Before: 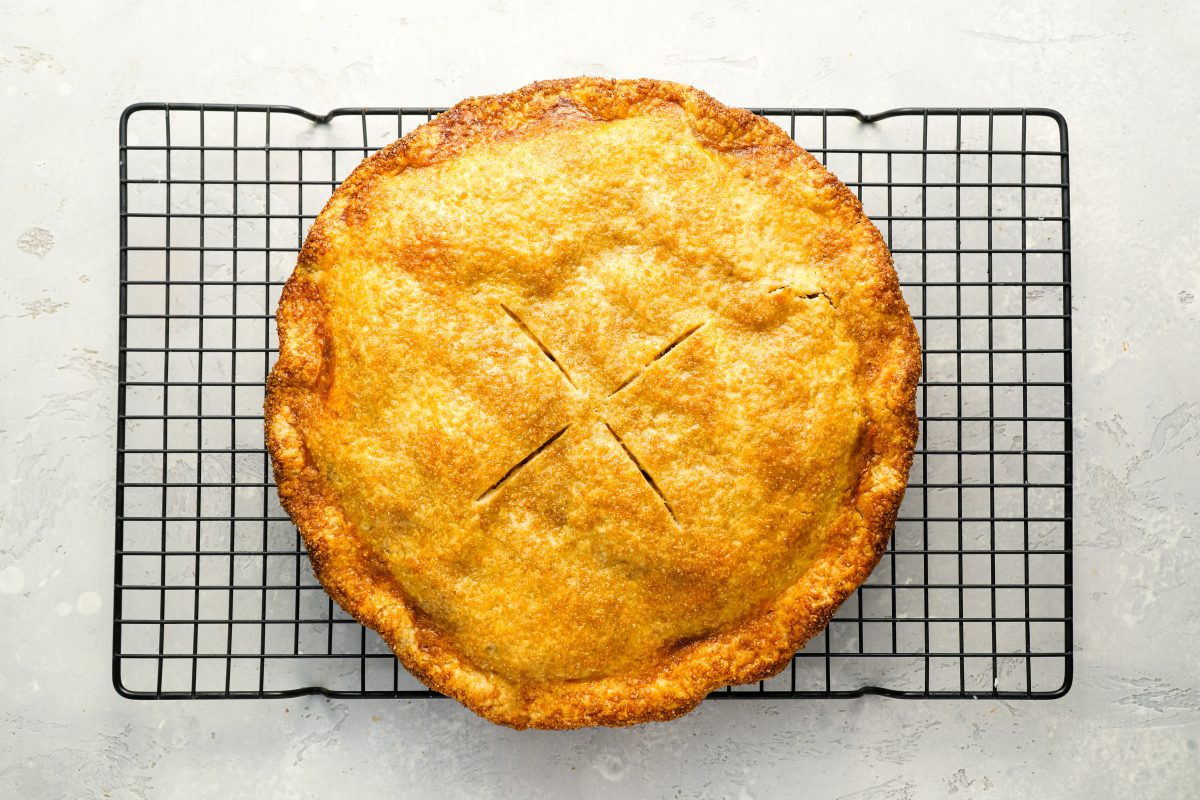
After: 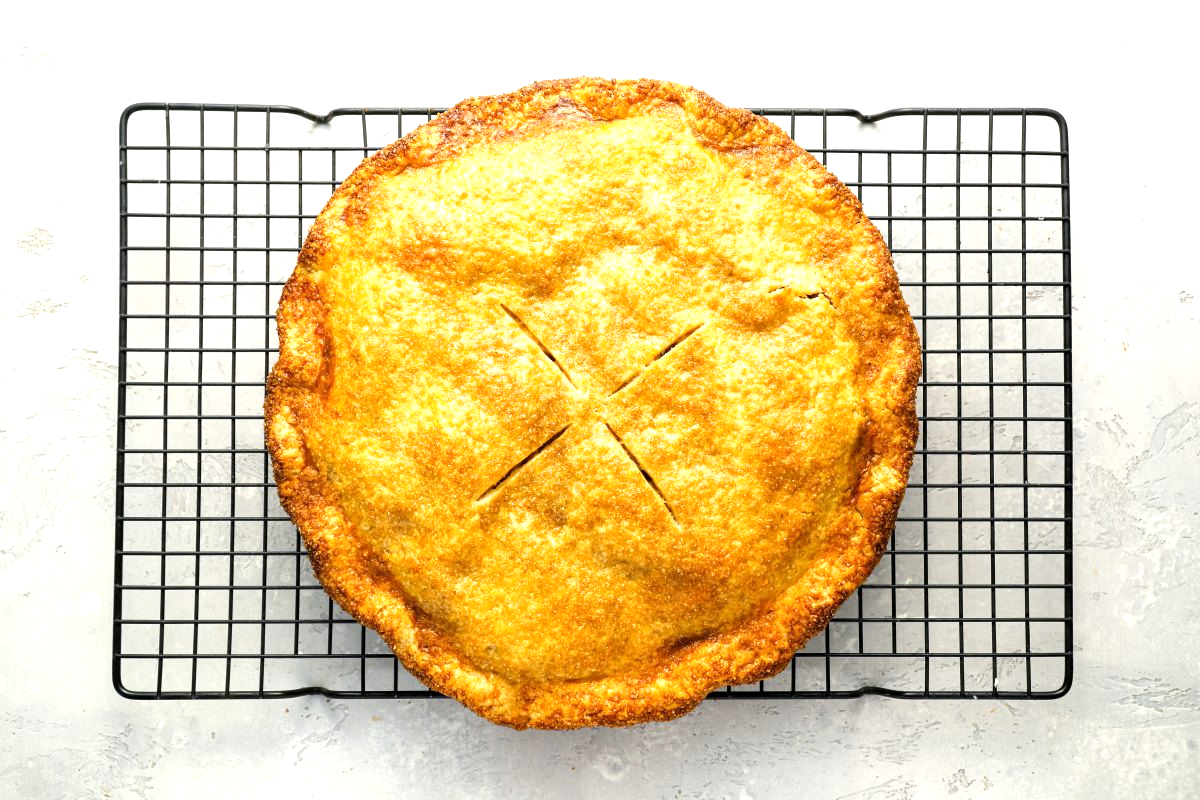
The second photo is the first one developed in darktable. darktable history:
exposure: exposure 0.492 EV, compensate highlight preservation false
local contrast: highlights 103%, shadows 101%, detail 120%, midtone range 0.2
